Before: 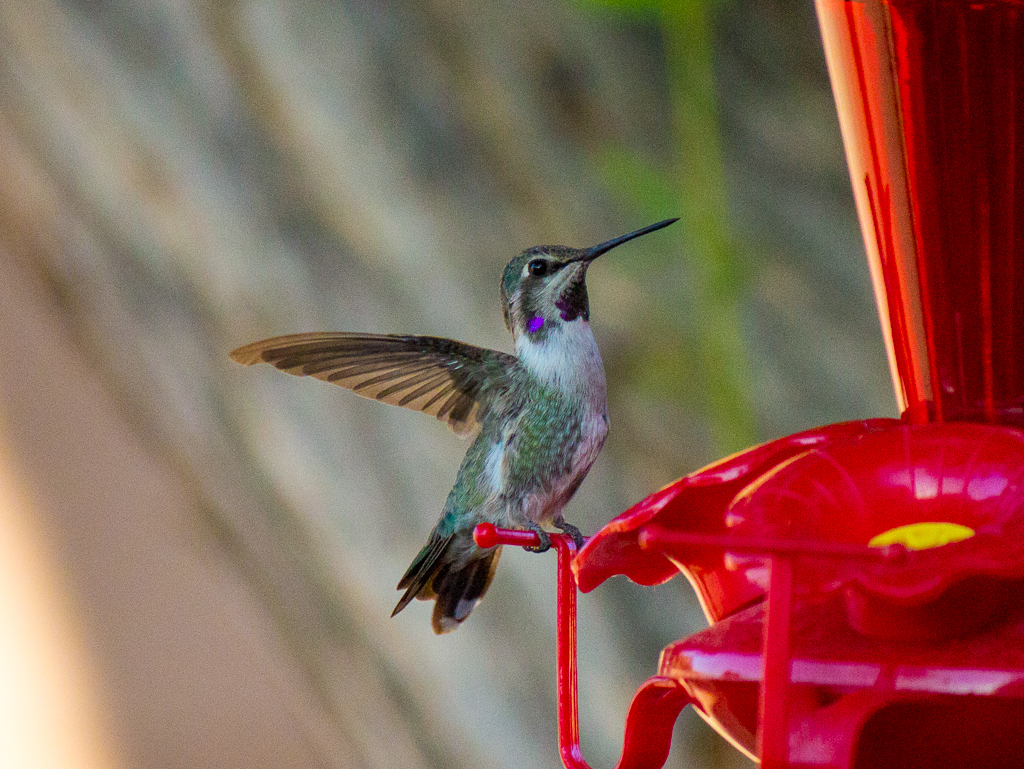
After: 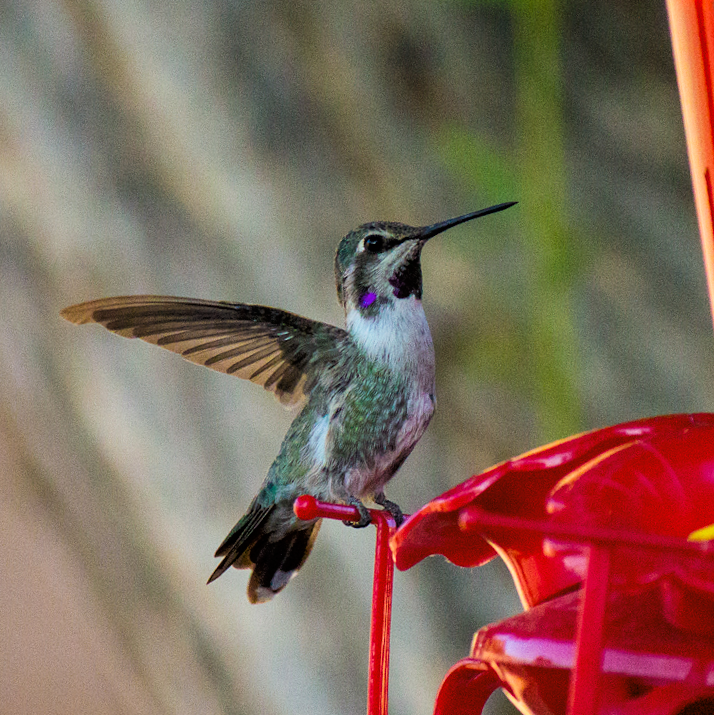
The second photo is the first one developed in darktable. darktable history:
tone curve: curves: ch0 [(0, 0) (0.118, 0.034) (0.182, 0.124) (0.265, 0.214) (0.504, 0.508) (0.783, 0.825) (1, 1)], color space Lab, linked channels, preserve colors none
crop and rotate: angle -3.27°, left 14.277%, top 0.028%, right 10.766%, bottom 0.028%
